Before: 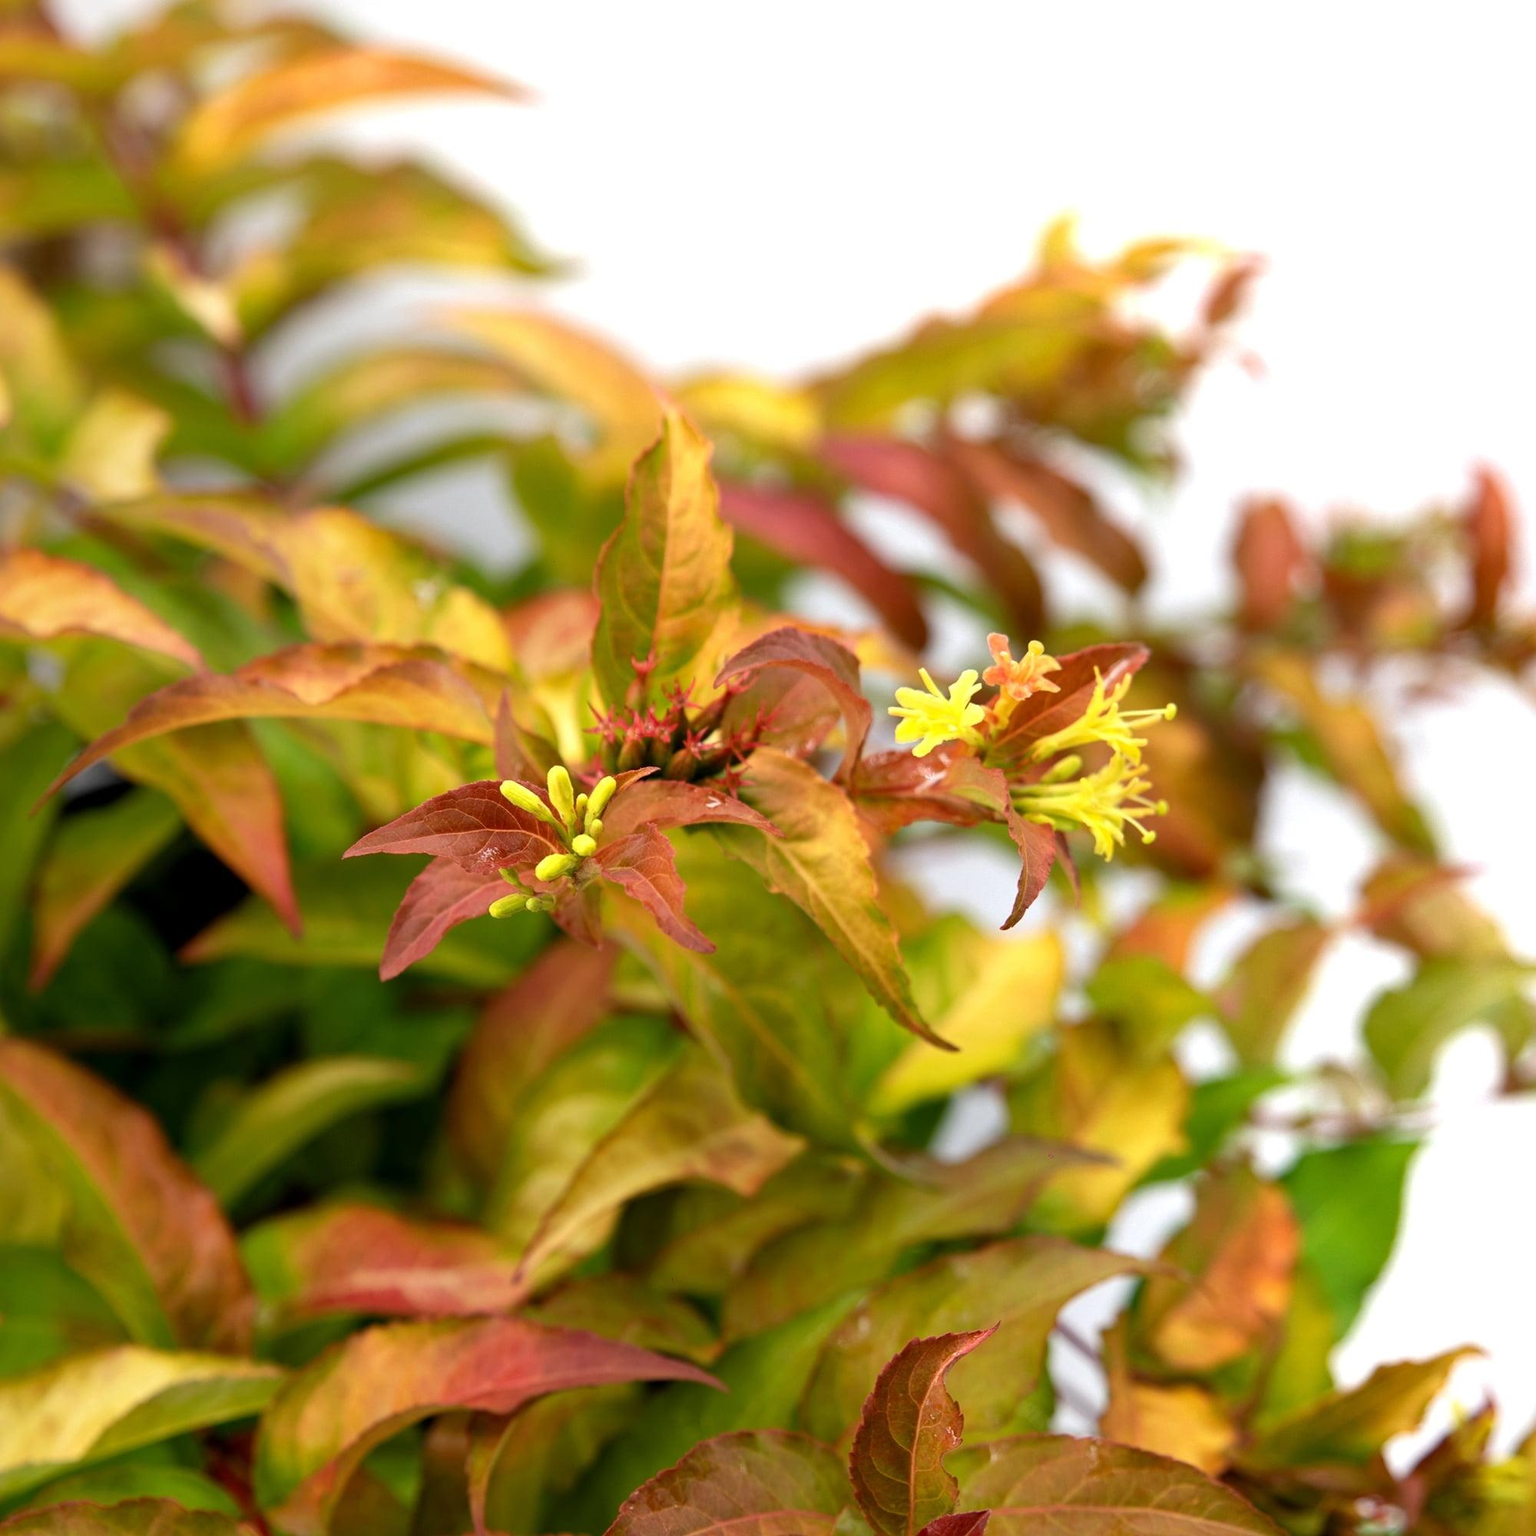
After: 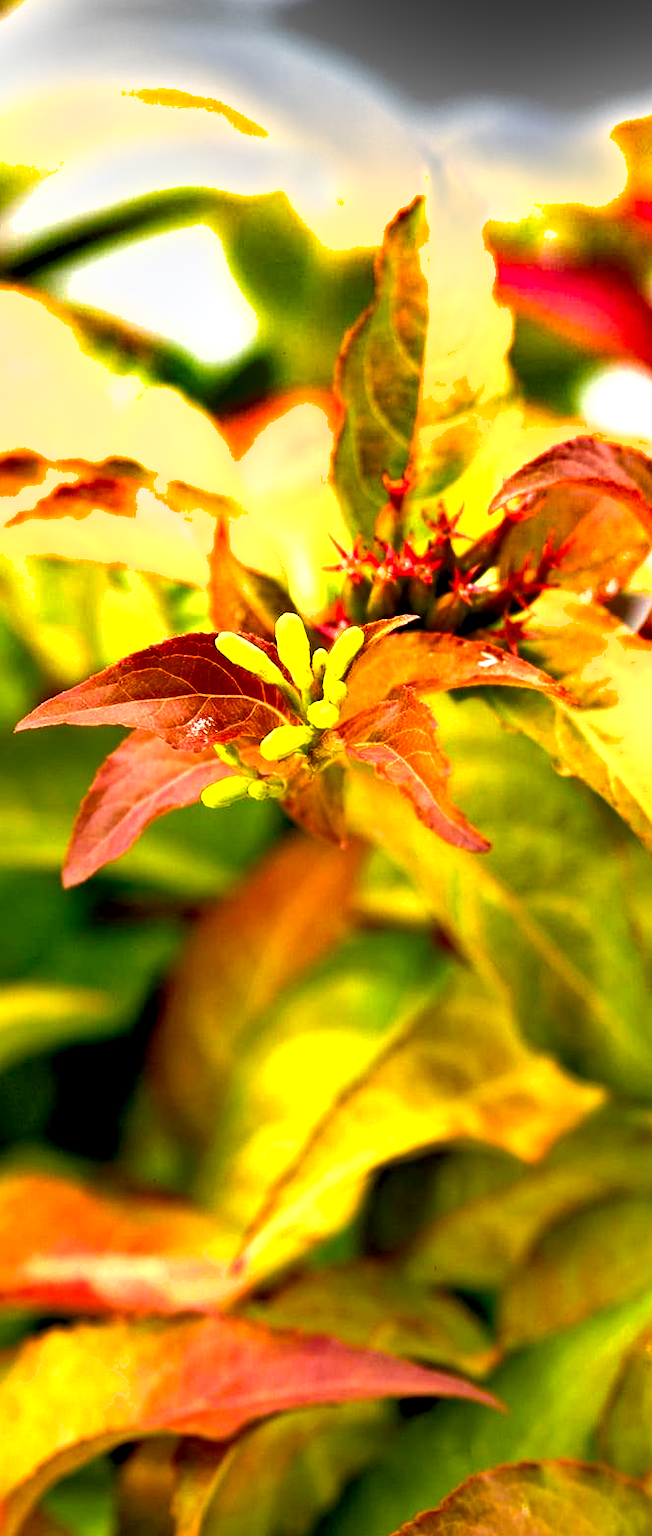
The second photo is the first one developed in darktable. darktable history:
crop and rotate: left 21.564%, top 18.588%, right 45.12%, bottom 2.988%
shadows and highlights: low approximation 0.01, soften with gaussian
color balance rgb: shadows lift › chroma 4.138%, shadows lift › hue 253.54°, perceptual saturation grading › global saturation 19.41%, perceptual brilliance grading › global brilliance 14.747%, perceptual brilliance grading › shadows -34.779%, global vibrance 11.912%
exposure: black level correction 0.011, exposure 1.086 EV, compensate highlight preservation false
